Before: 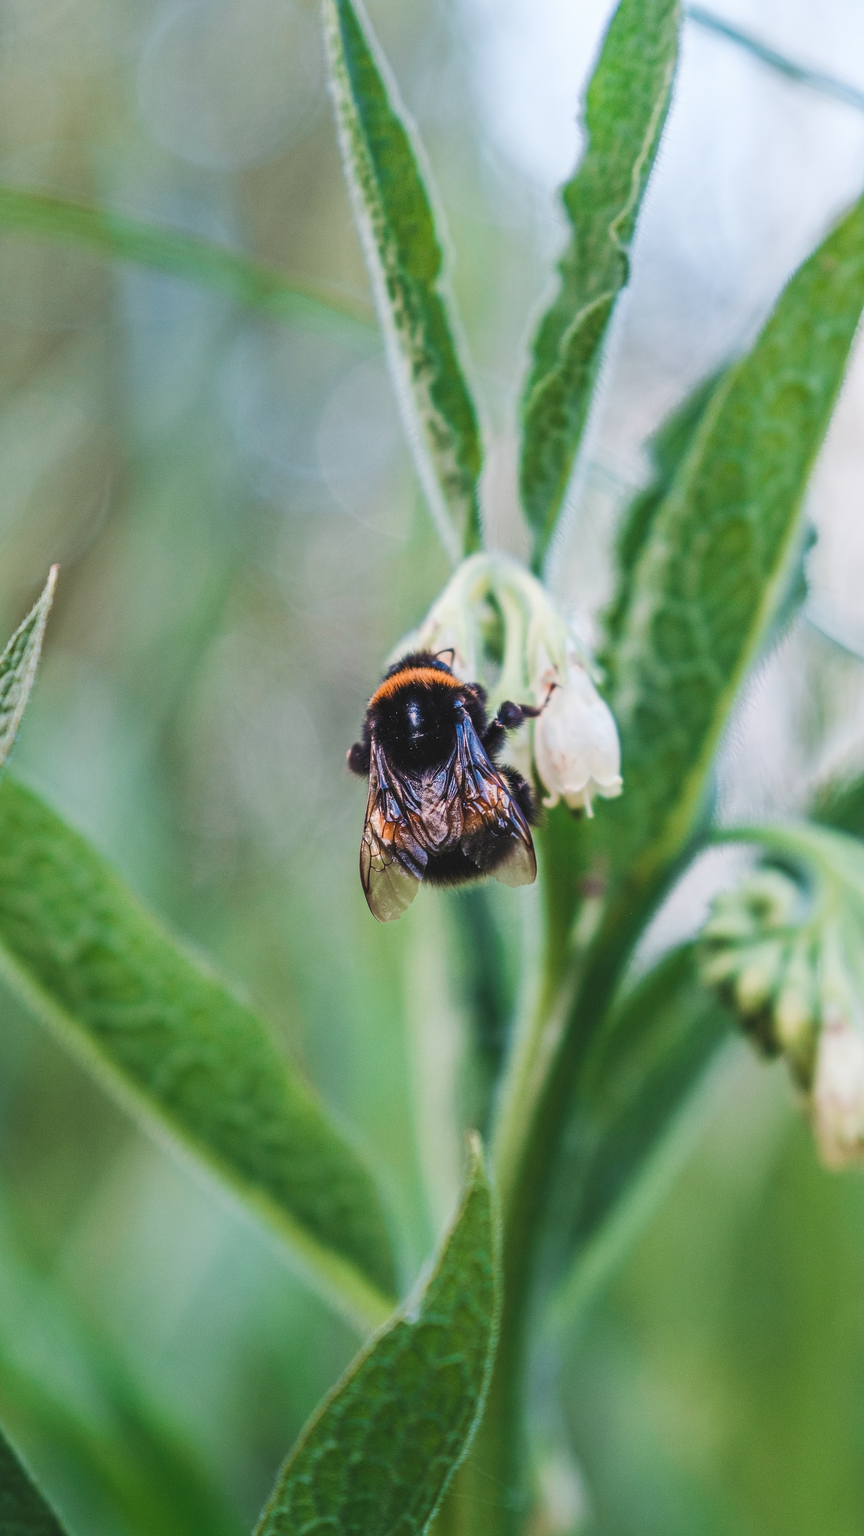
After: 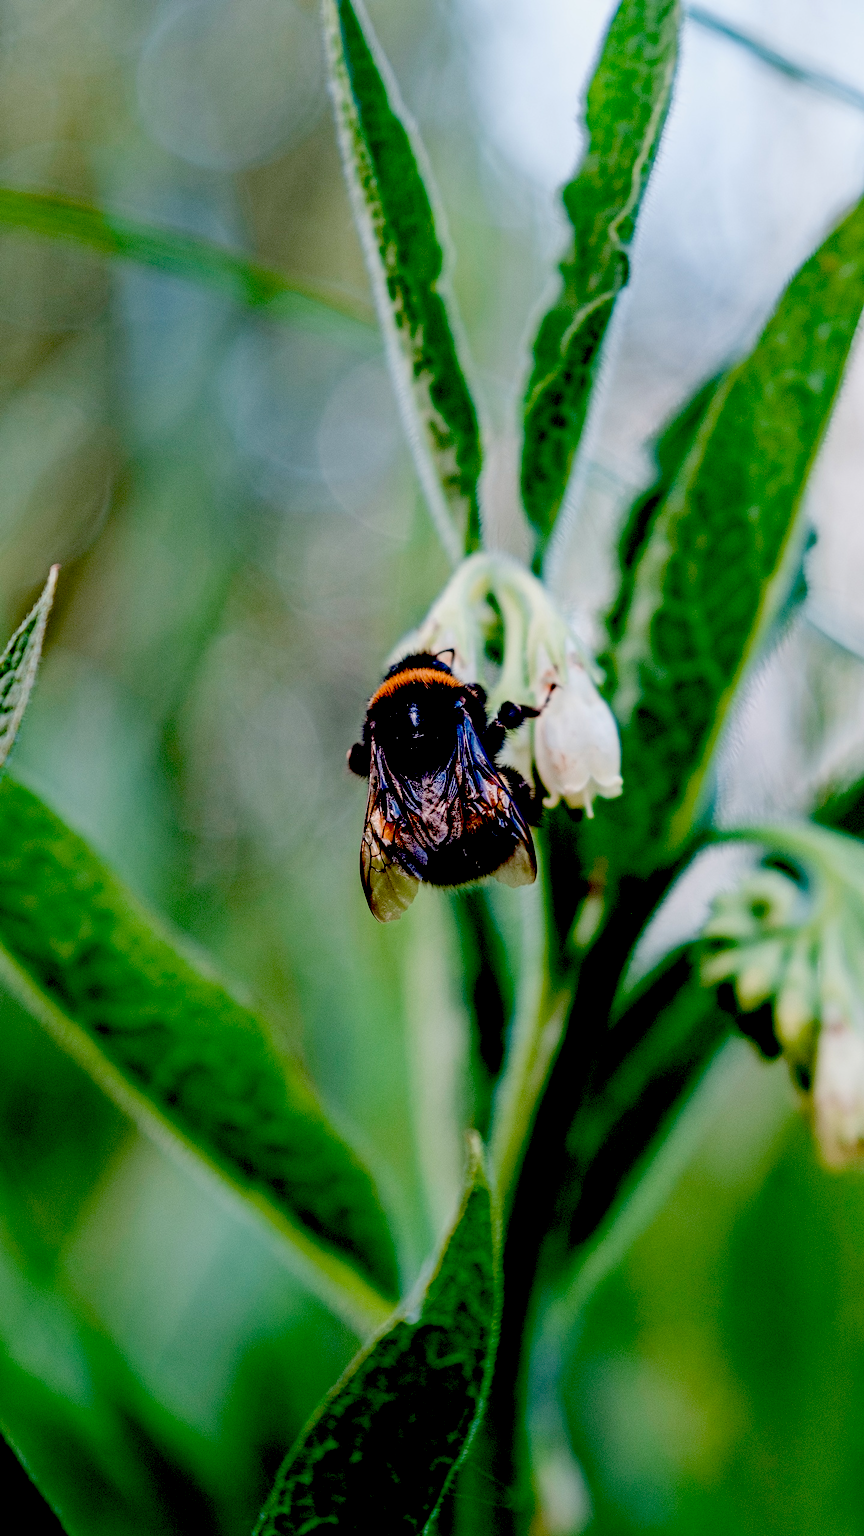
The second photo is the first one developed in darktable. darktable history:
exposure: black level correction 0.1, exposure -0.092 EV, compensate highlight preservation false
color correction: saturation 0.98
